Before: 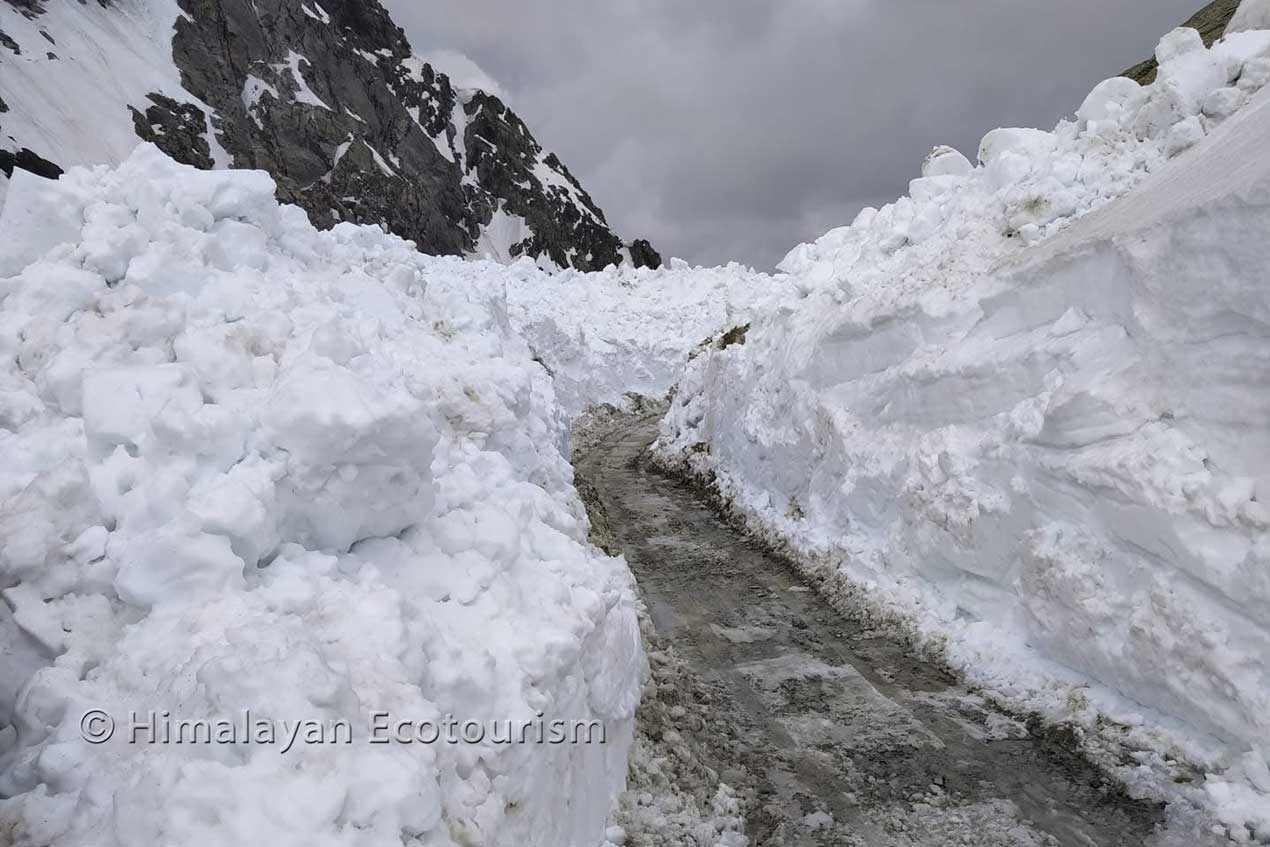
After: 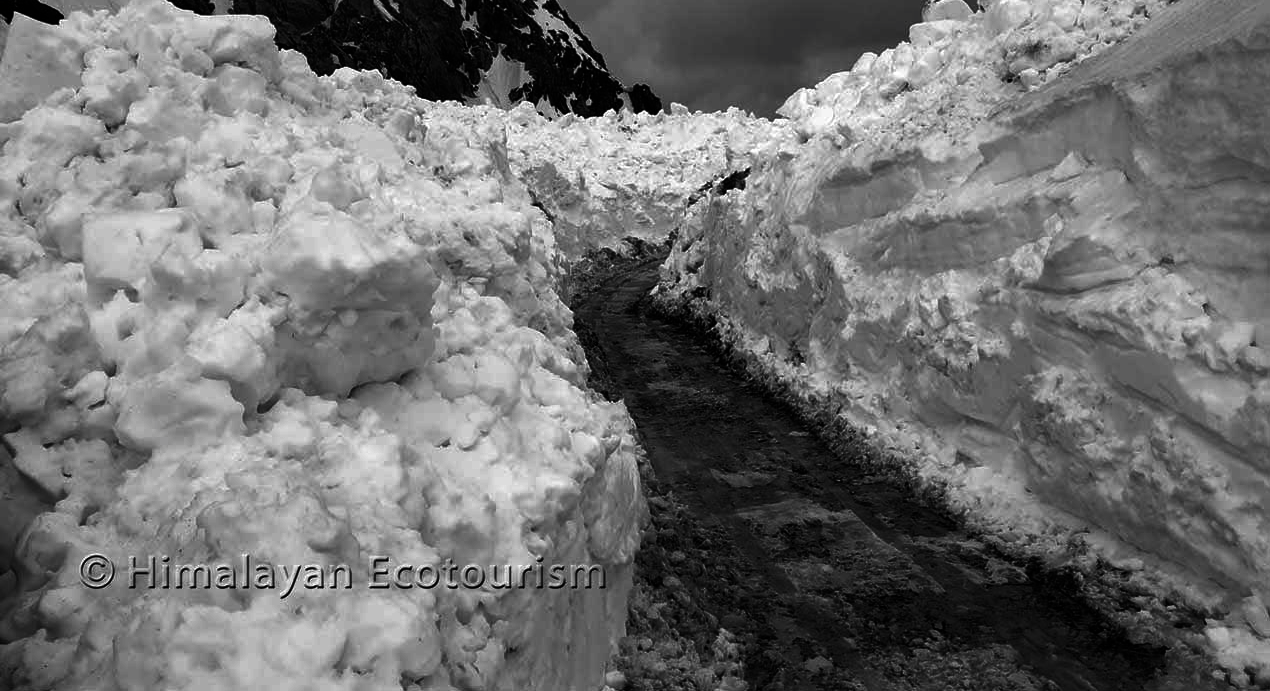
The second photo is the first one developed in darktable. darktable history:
exposure: exposure 0.296 EV, compensate highlight preservation false
contrast brightness saturation: contrast 0.023, brightness -0.985, saturation -0.999
crop and rotate: top 18.392%
